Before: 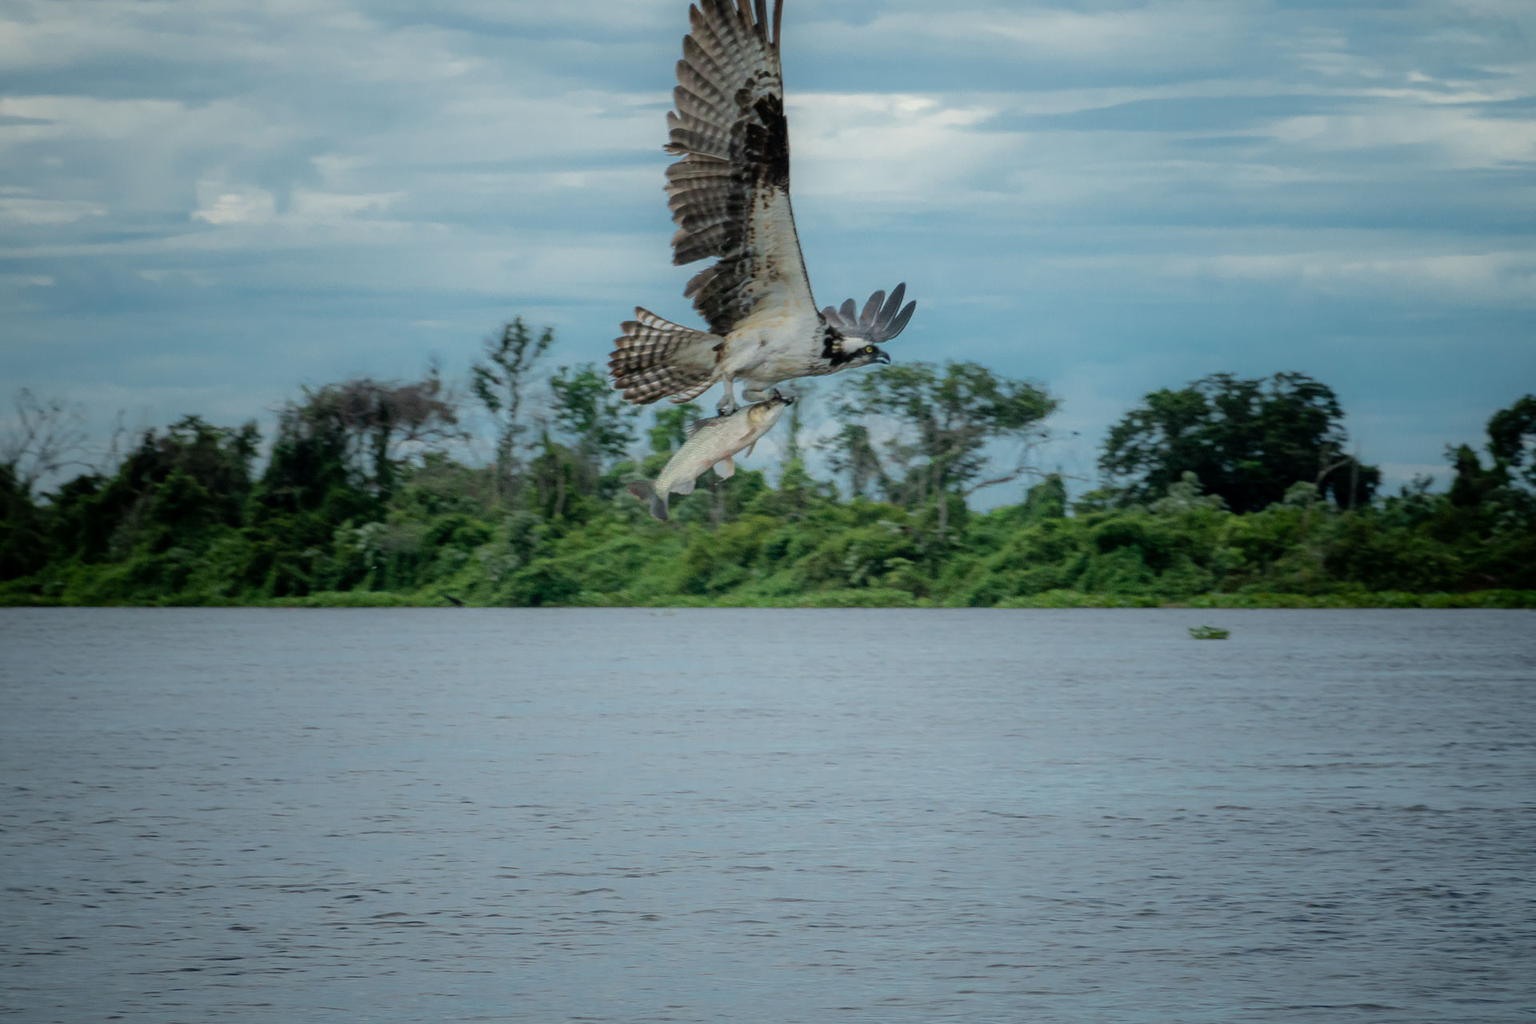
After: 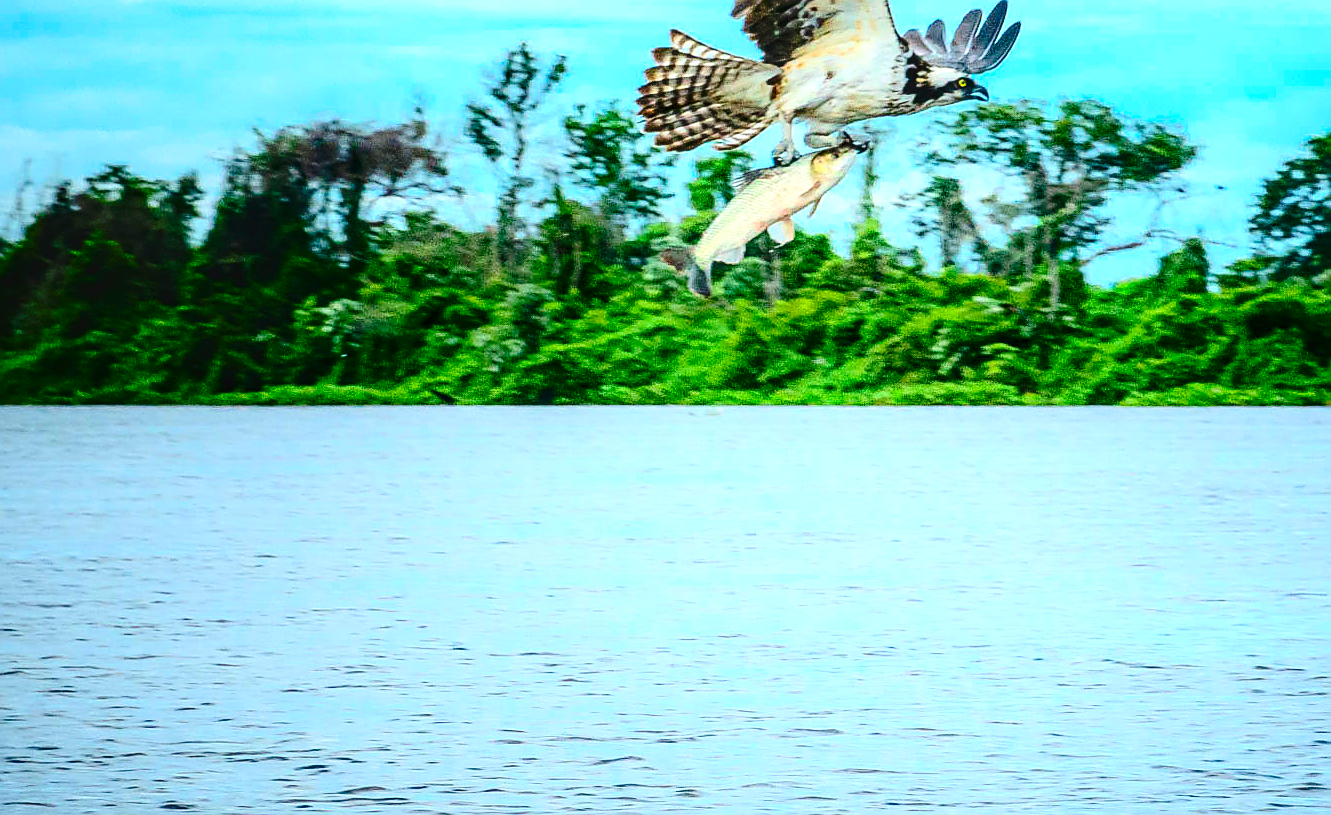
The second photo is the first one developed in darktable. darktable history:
contrast brightness saturation: contrast 0.26, brightness 0.02, saturation 0.87
exposure: black level correction 0, exposure 1.2 EV, compensate exposure bias true, compensate highlight preservation false
sharpen: radius 1.4, amount 1.25, threshold 0.7
crop: left 6.488%, top 27.668%, right 24.183%, bottom 8.656%
local contrast: on, module defaults
tone equalizer: on, module defaults
base curve: curves: ch0 [(0, 0) (0.073, 0.04) (0.157, 0.139) (0.492, 0.492) (0.758, 0.758) (1, 1)], preserve colors none
